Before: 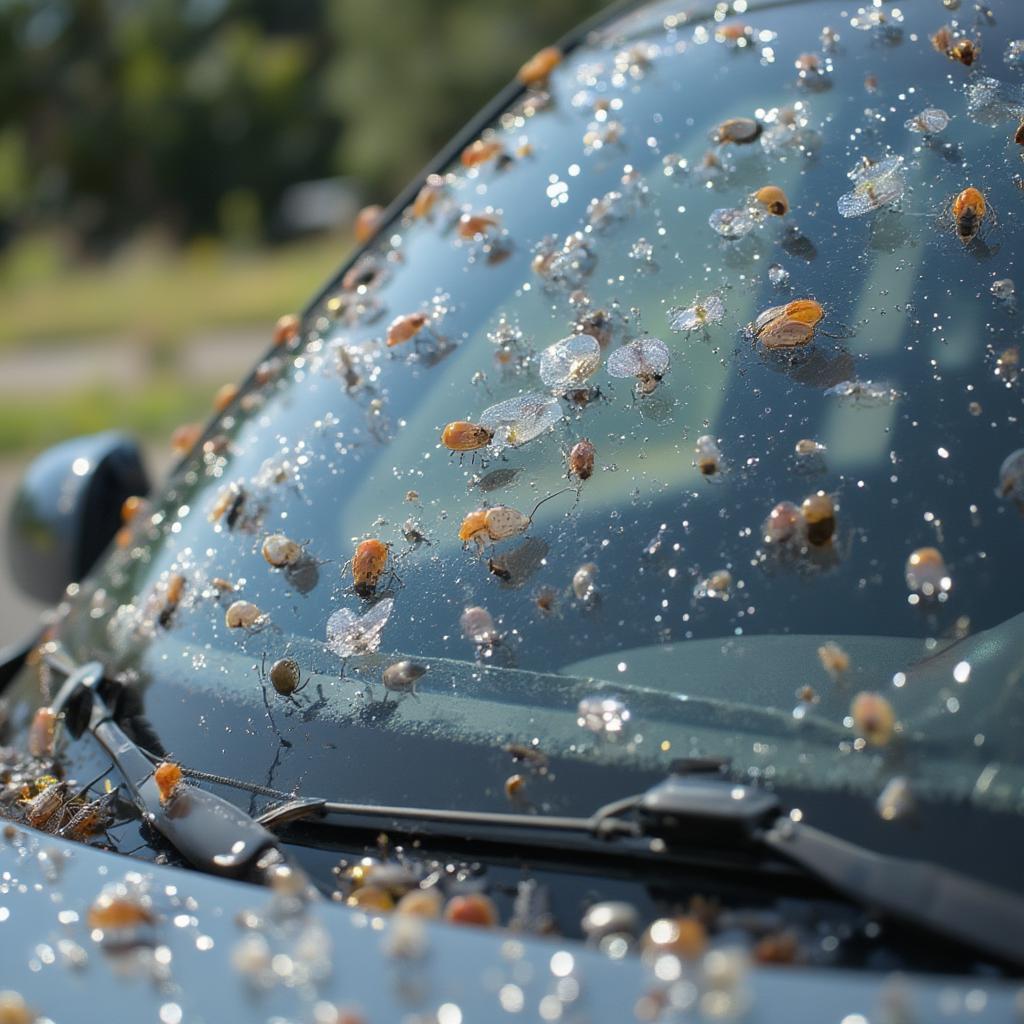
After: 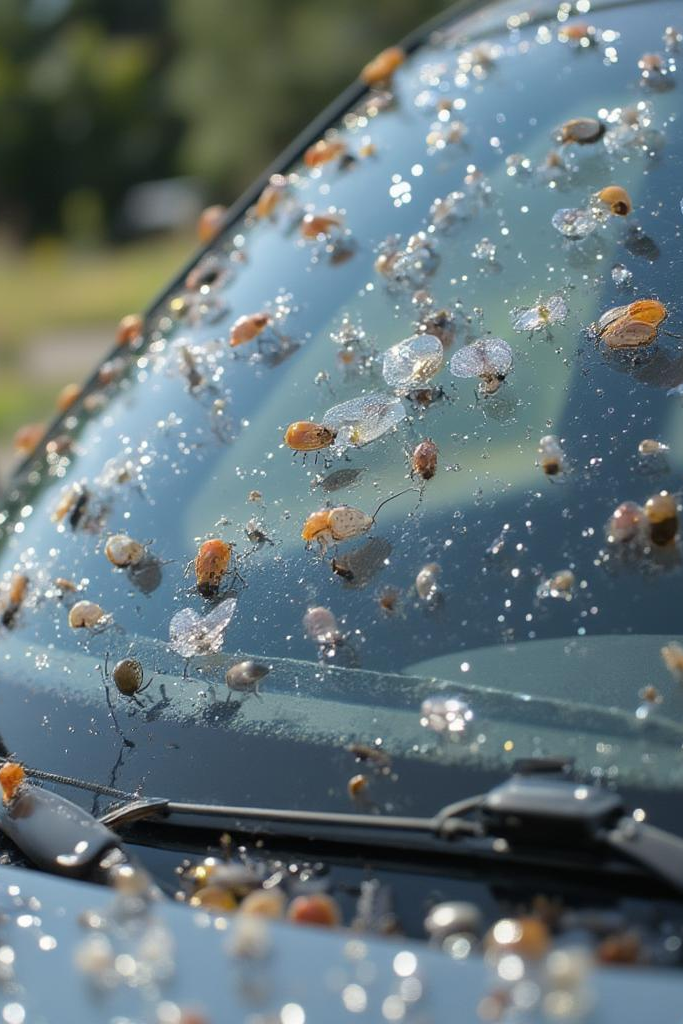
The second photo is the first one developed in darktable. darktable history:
crop and rotate: left 15.401%, right 17.87%
